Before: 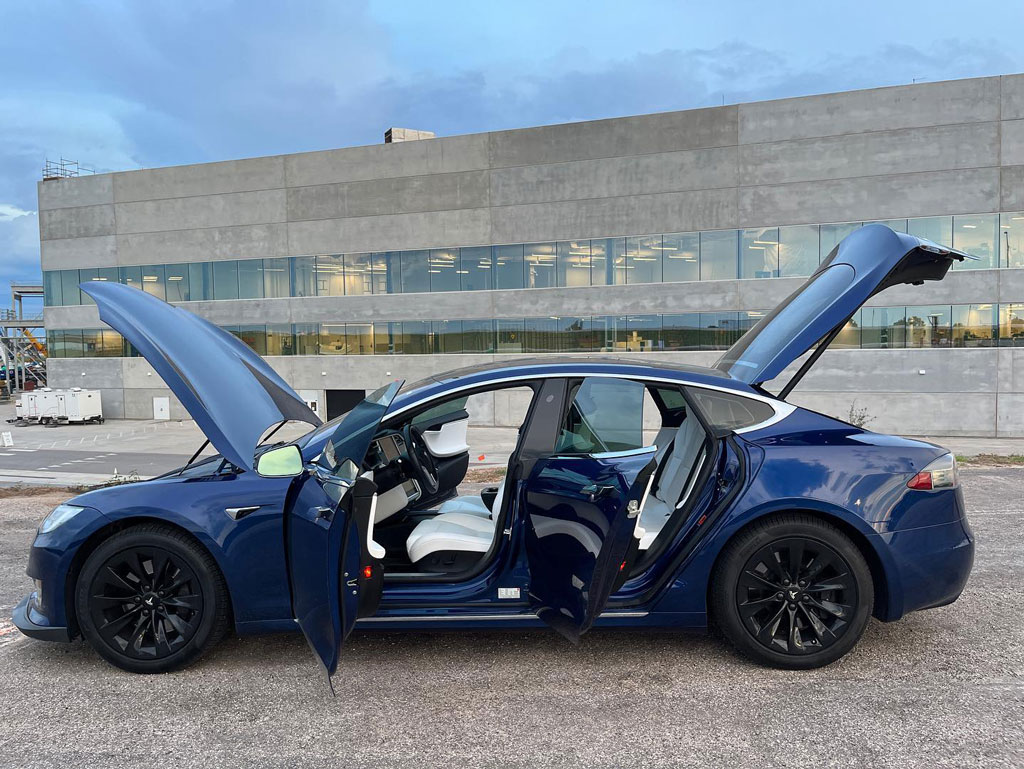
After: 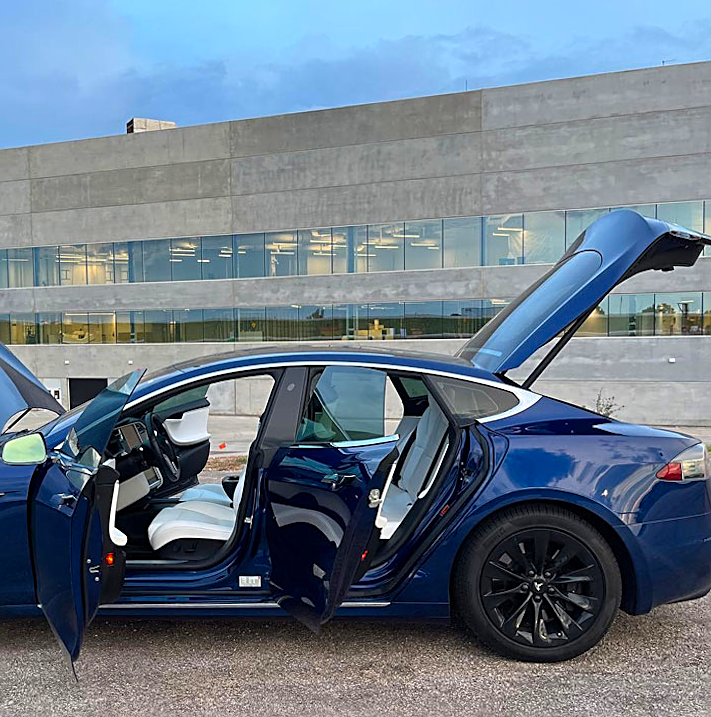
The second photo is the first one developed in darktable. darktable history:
crop and rotate: left 24.034%, top 2.838%, right 6.406%, bottom 6.299%
color balance rgb: perceptual saturation grading › global saturation 20%, global vibrance 20%
rotate and perspective: lens shift (horizontal) -0.055, automatic cropping off
sharpen: on, module defaults
